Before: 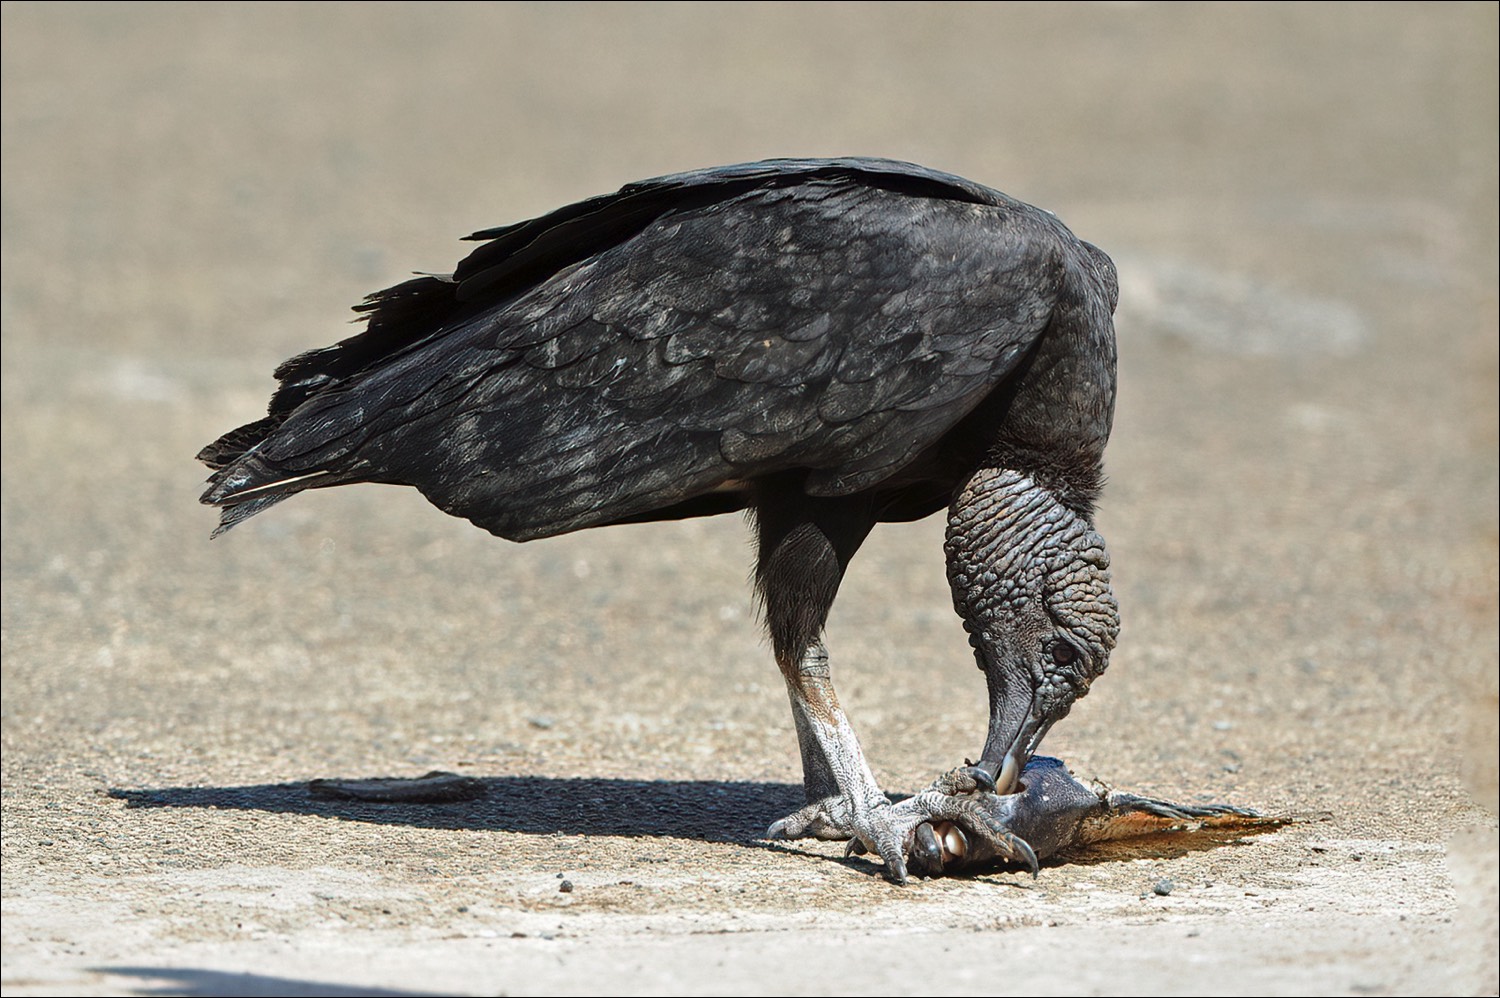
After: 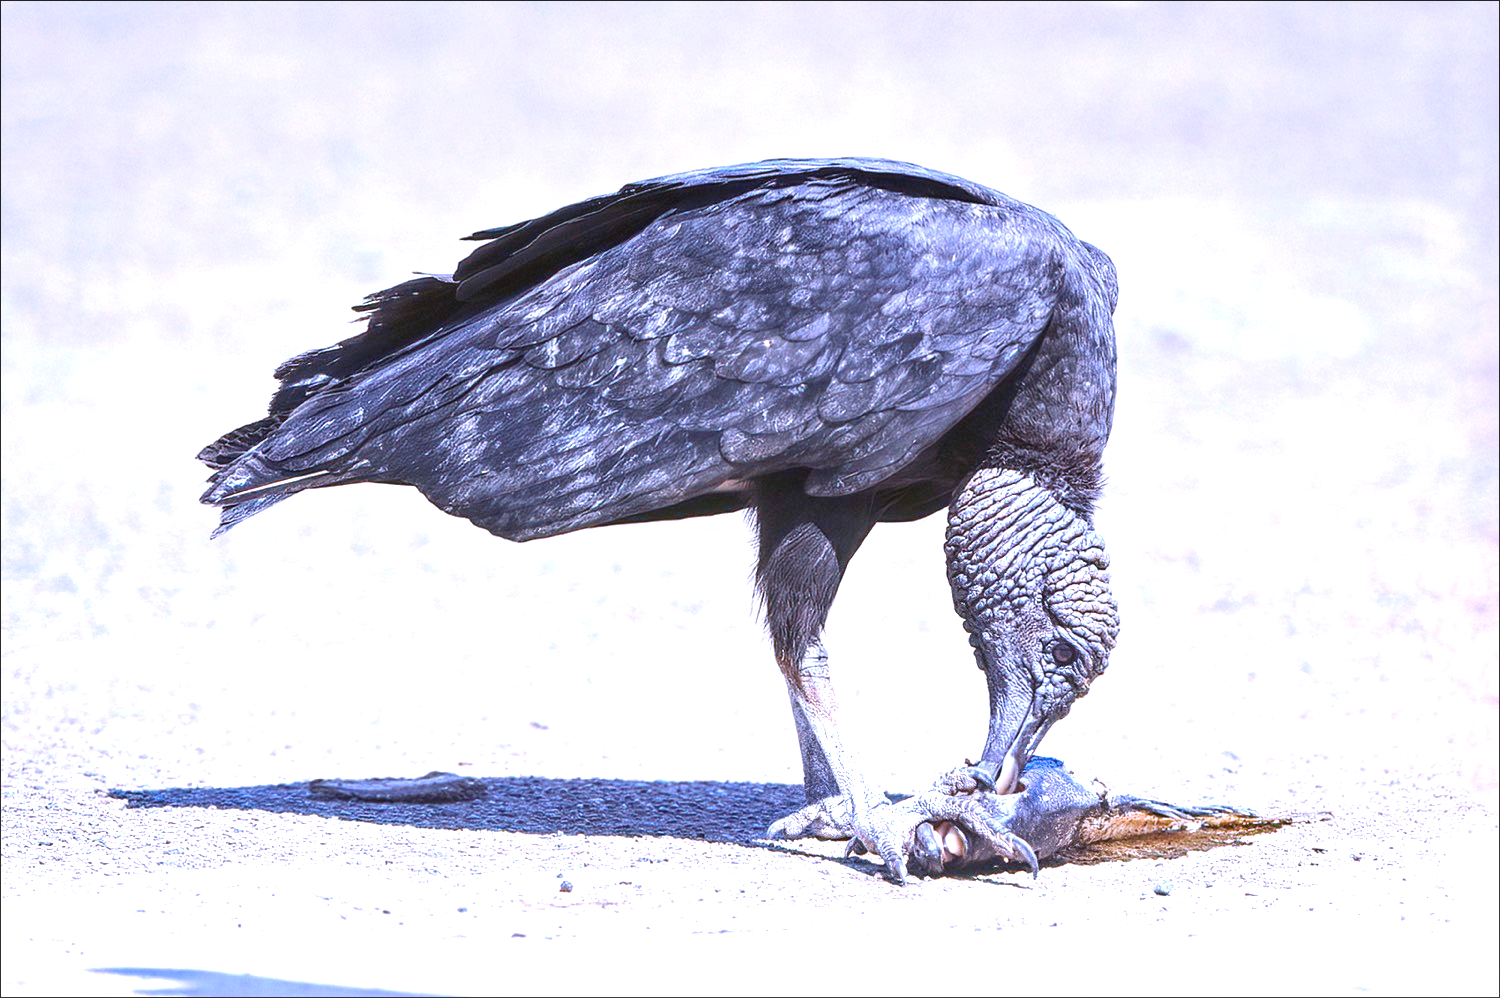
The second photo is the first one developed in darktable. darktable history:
color zones: curves: ch2 [(0, 0.5) (0.143, 0.517) (0.286, 0.571) (0.429, 0.522) (0.571, 0.5) (0.714, 0.5) (0.857, 0.5) (1, 0.5)]
tone equalizer: on, module defaults
exposure: black level correction -0.002, exposure 1.115 EV, compensate highlight preservation false
local contrast: on, module defaults
white balance: red 0.98, blue 1.61
